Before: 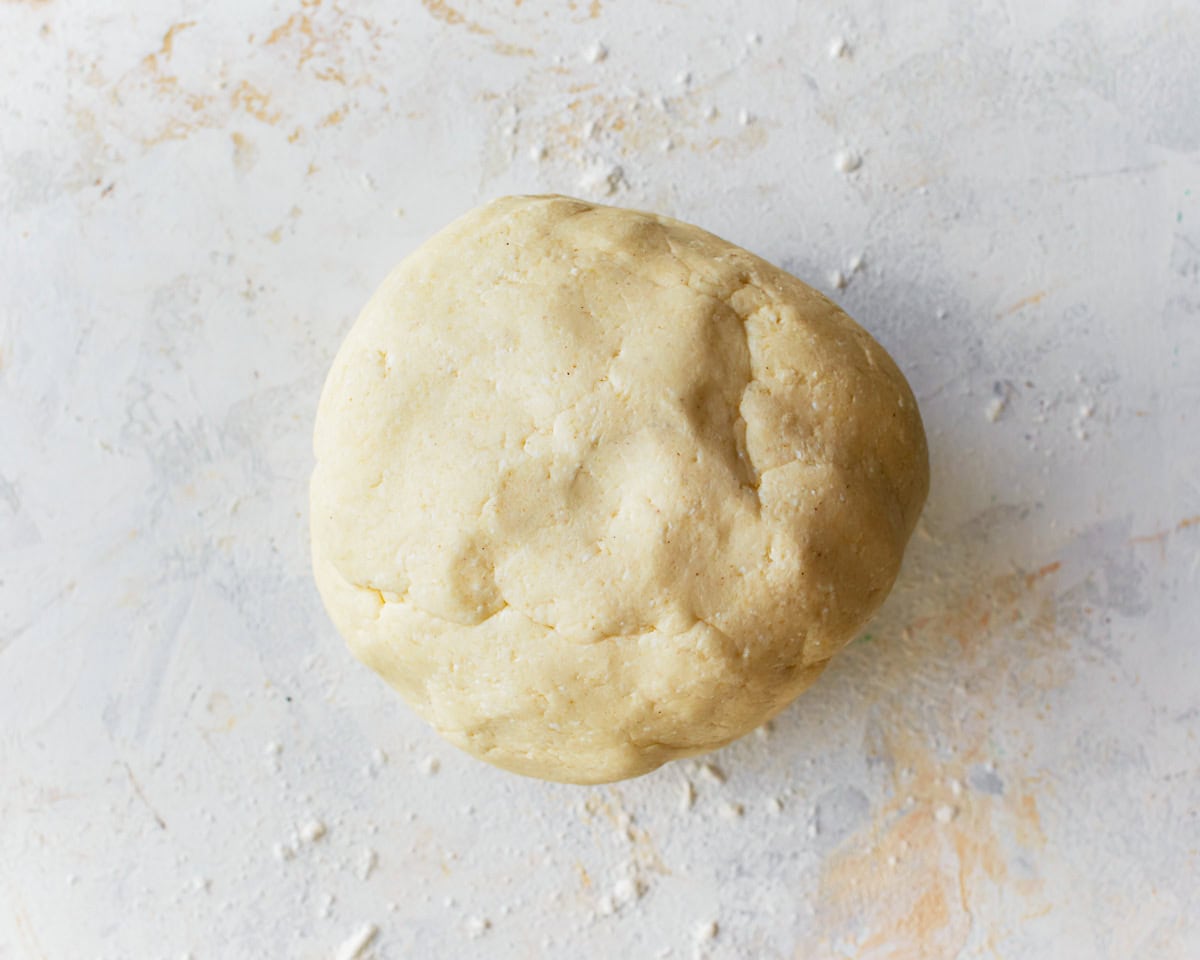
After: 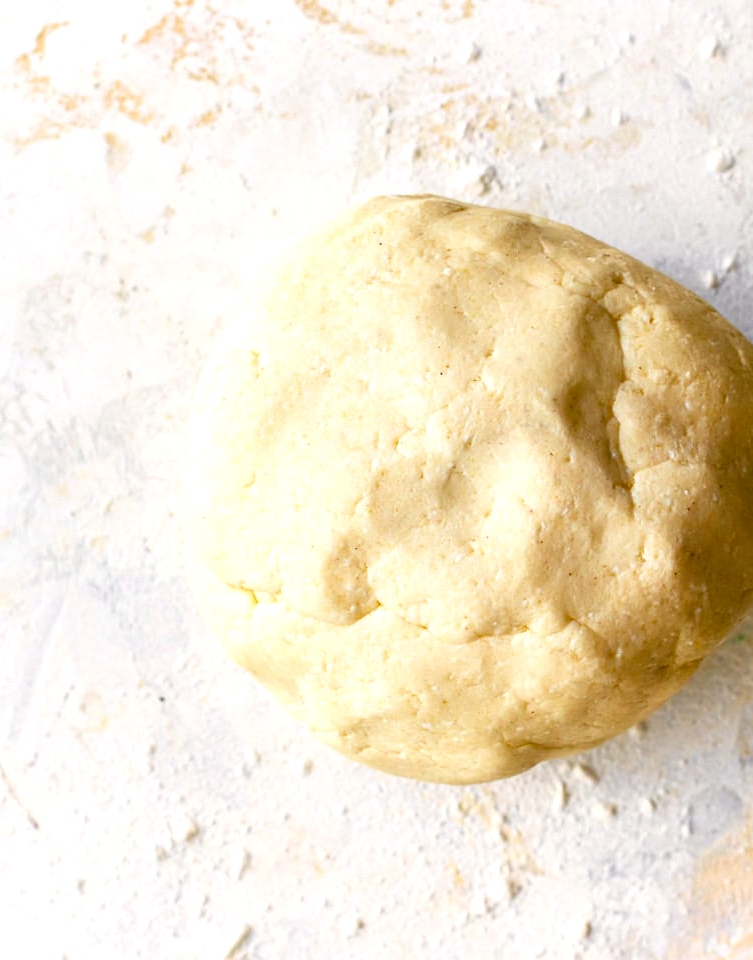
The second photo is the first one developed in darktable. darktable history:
color balance rgb: shadows lift › chroma 1%, shadows lift › hue 217.2°, power › hue 310.8°, highlights gain › chroma 1%, highlights gain › hue 54°, global offset › luminance 0.5%, global offset › hue 171.6°, perceptual saturation grading › global saturation 14.09%, perceptual saturation grading › highlights -25%, perceptual saturation grading › shadows 30%, perceptual brilliance grading › highlights 13.42%, perceptual brilliance grading › mid-tones 8.05%, perceptual brilliance grading › shadows -17.45%, global vibrance 25%
crop: left 10.644%, right 26.528%
